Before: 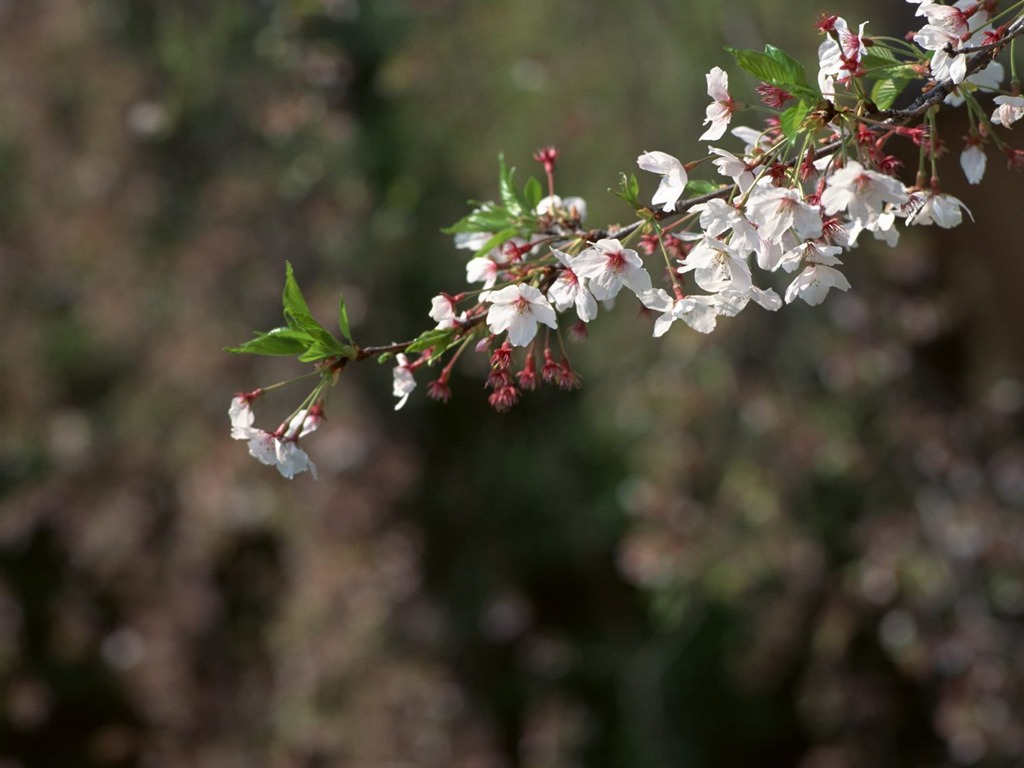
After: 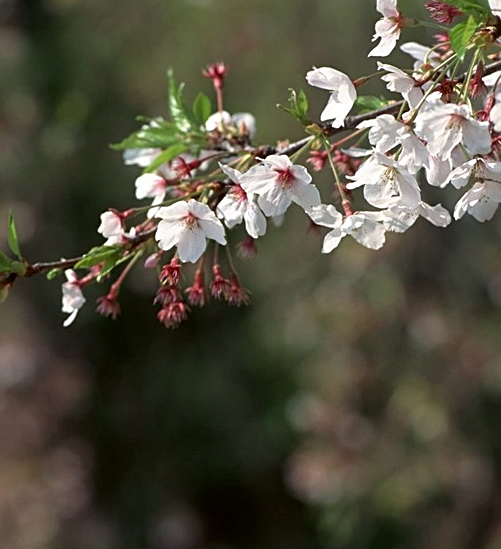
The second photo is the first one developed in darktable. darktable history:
crop: left 32.373%, top 11.004%, right 18.61%, bottom 17.458%
local contrast: mode bilateral grid, contrast 20, coarseness 51, detail 119%, midtone range 0.2
sharpen: on, module defaults
